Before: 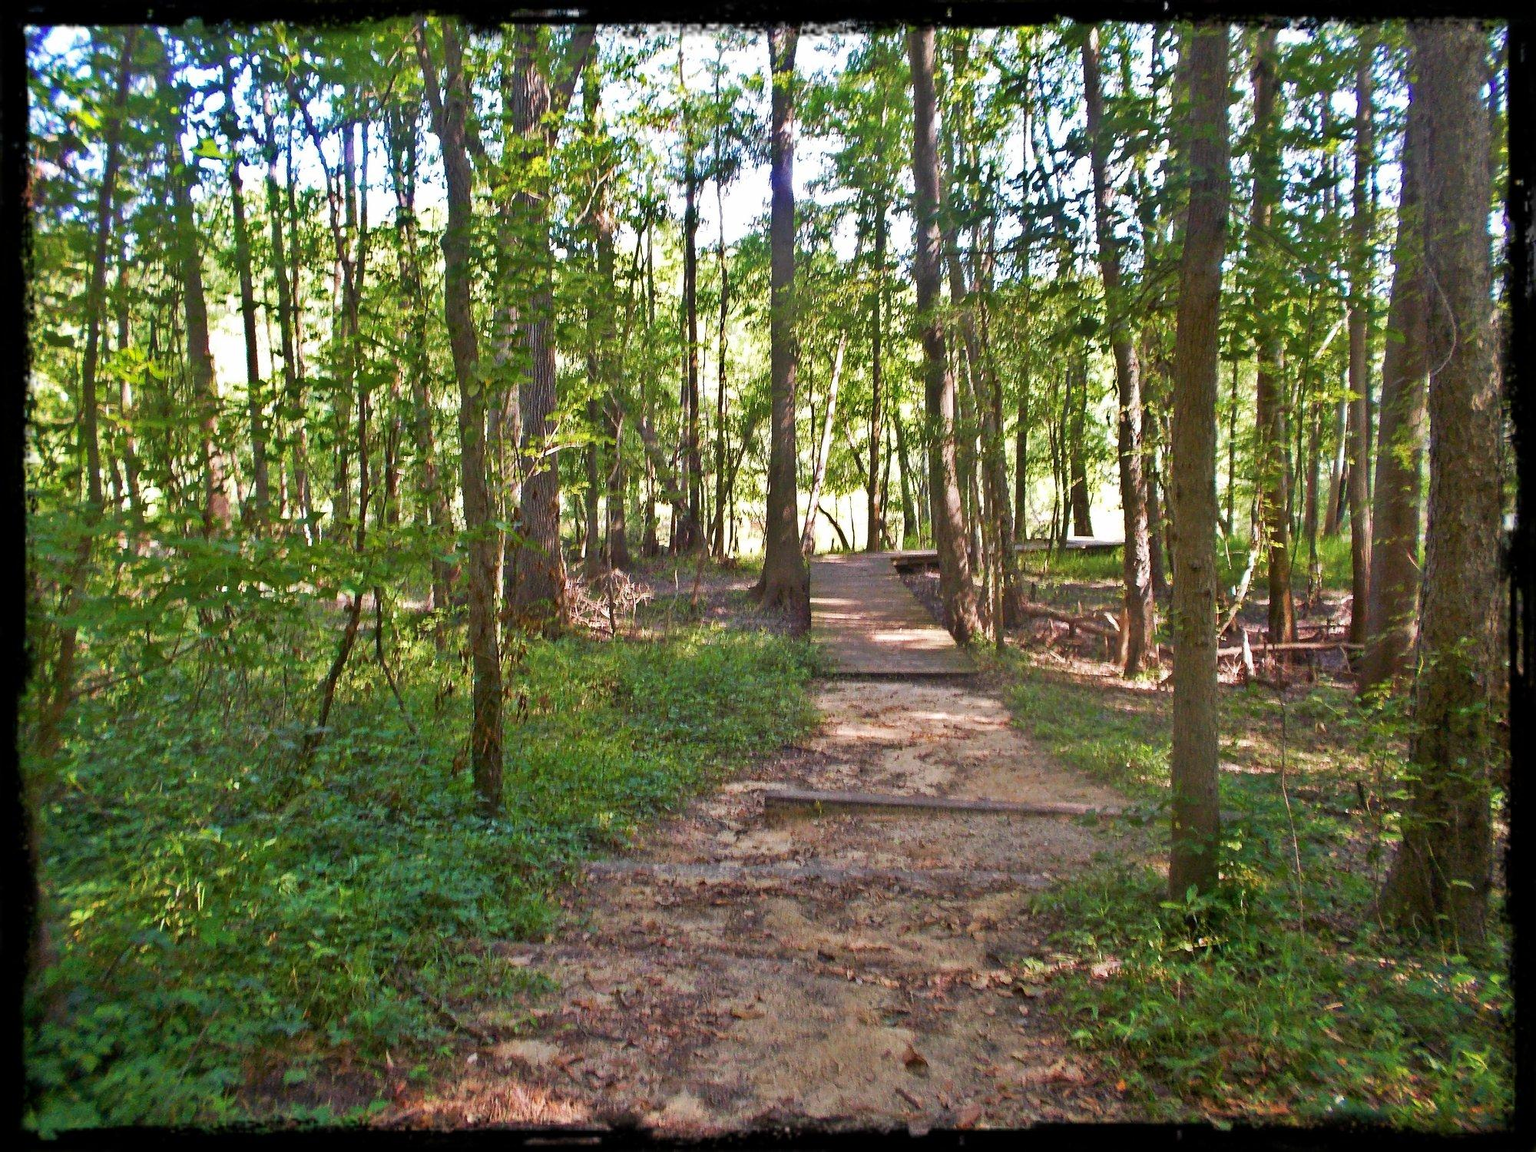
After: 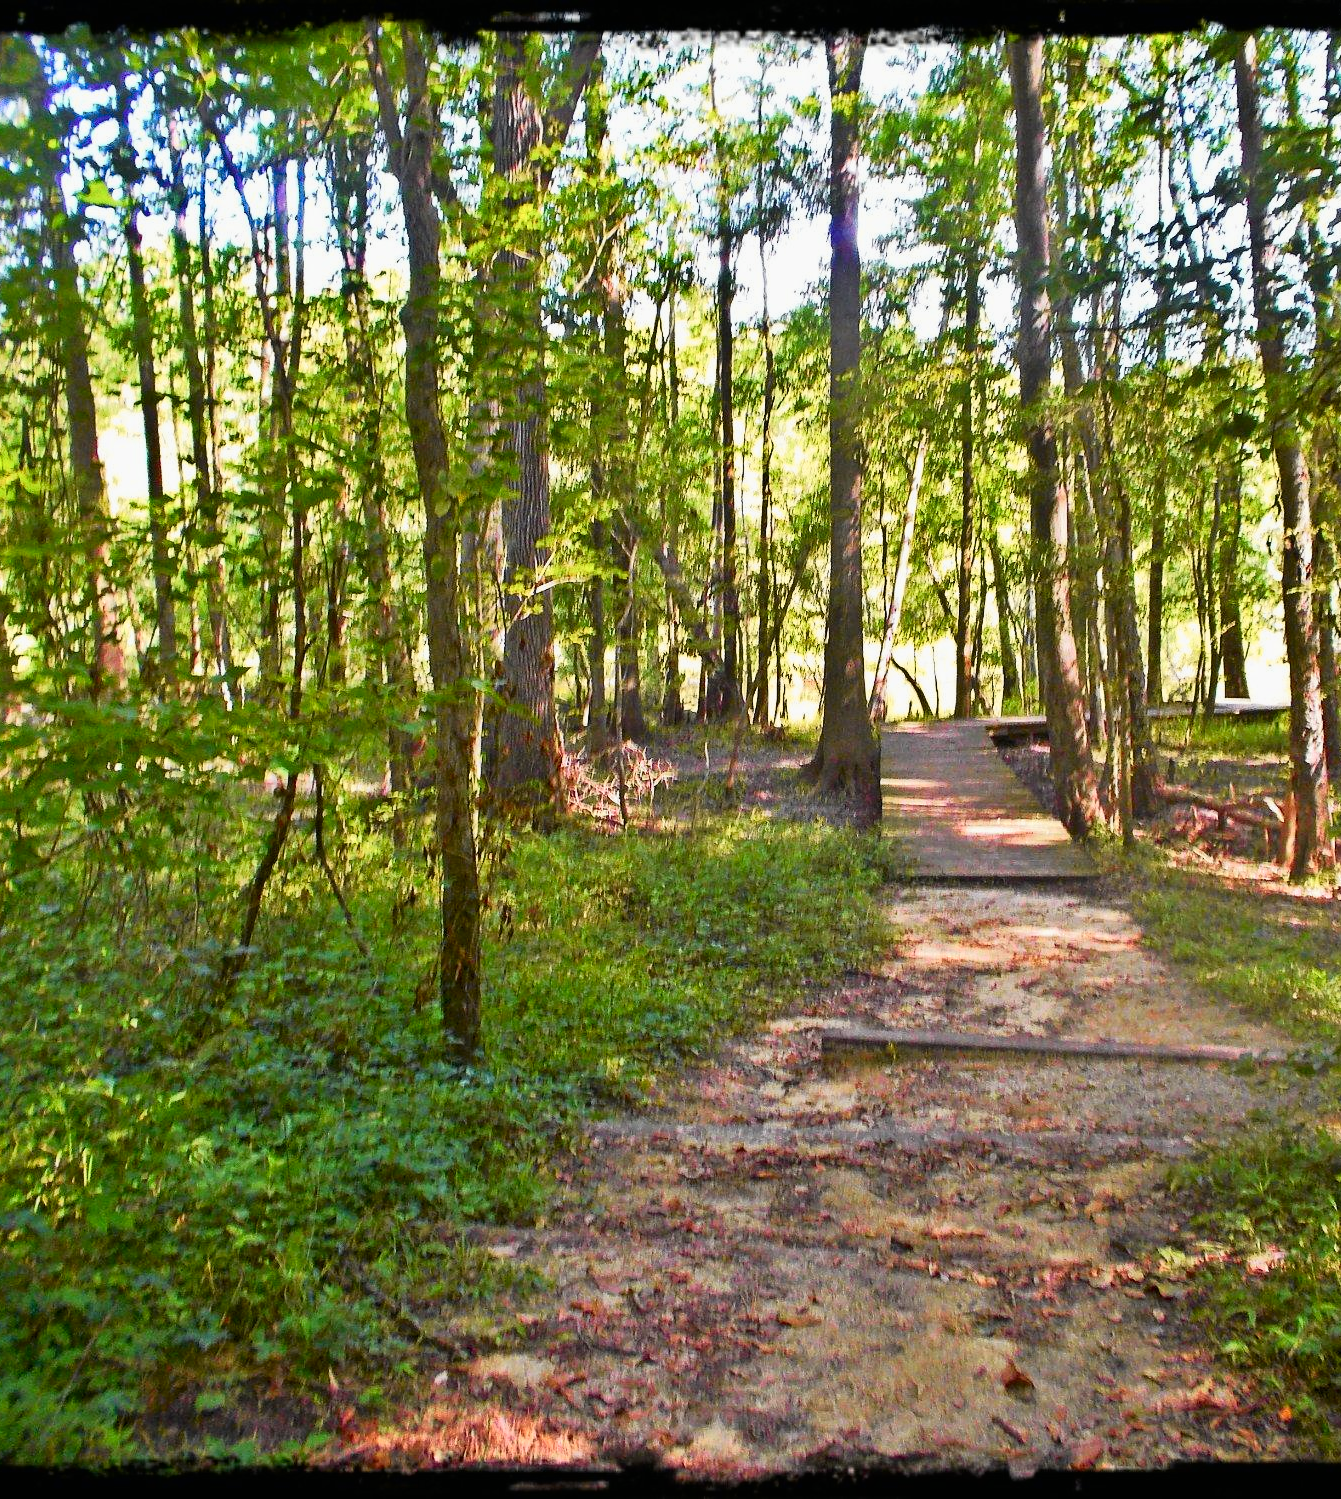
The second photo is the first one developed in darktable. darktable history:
crop and rotate: left 8.733%, right 24.171%
tone curve: curves: ch0 [(0, 0.006) (0.037, 0.022) (0.123, 0.105) (0.19, 0.173) (0.277, 0.279) (0.474, 0.517) (0.597, 0.662) (0.687, 0.774) (0.855, 0.891) (1, 0.982)]; ch1 [(0, 0) (0.243, 0.245) (0.422, 0.415) (0.493, 0.495) (0.508, 0.503) (0.544, 0.552) (0.557, 0.582) (0.626, 0.672) (0.694, 0.732) (1, 1)]; ch2 [(0, 0) (0.249, 0.216) (0.356, 0.329) (0.424, 0.442) (0.476, 0.483) (0.498, 0.5) (0.517, 0.519) (0.532, 0.539) (0.562, 0.596) (0.614, 0.662) (0.706, 0.757) (0.808, 0.809) (0.991, 0.968)], color space Lab, independent channels, preserve colors none
